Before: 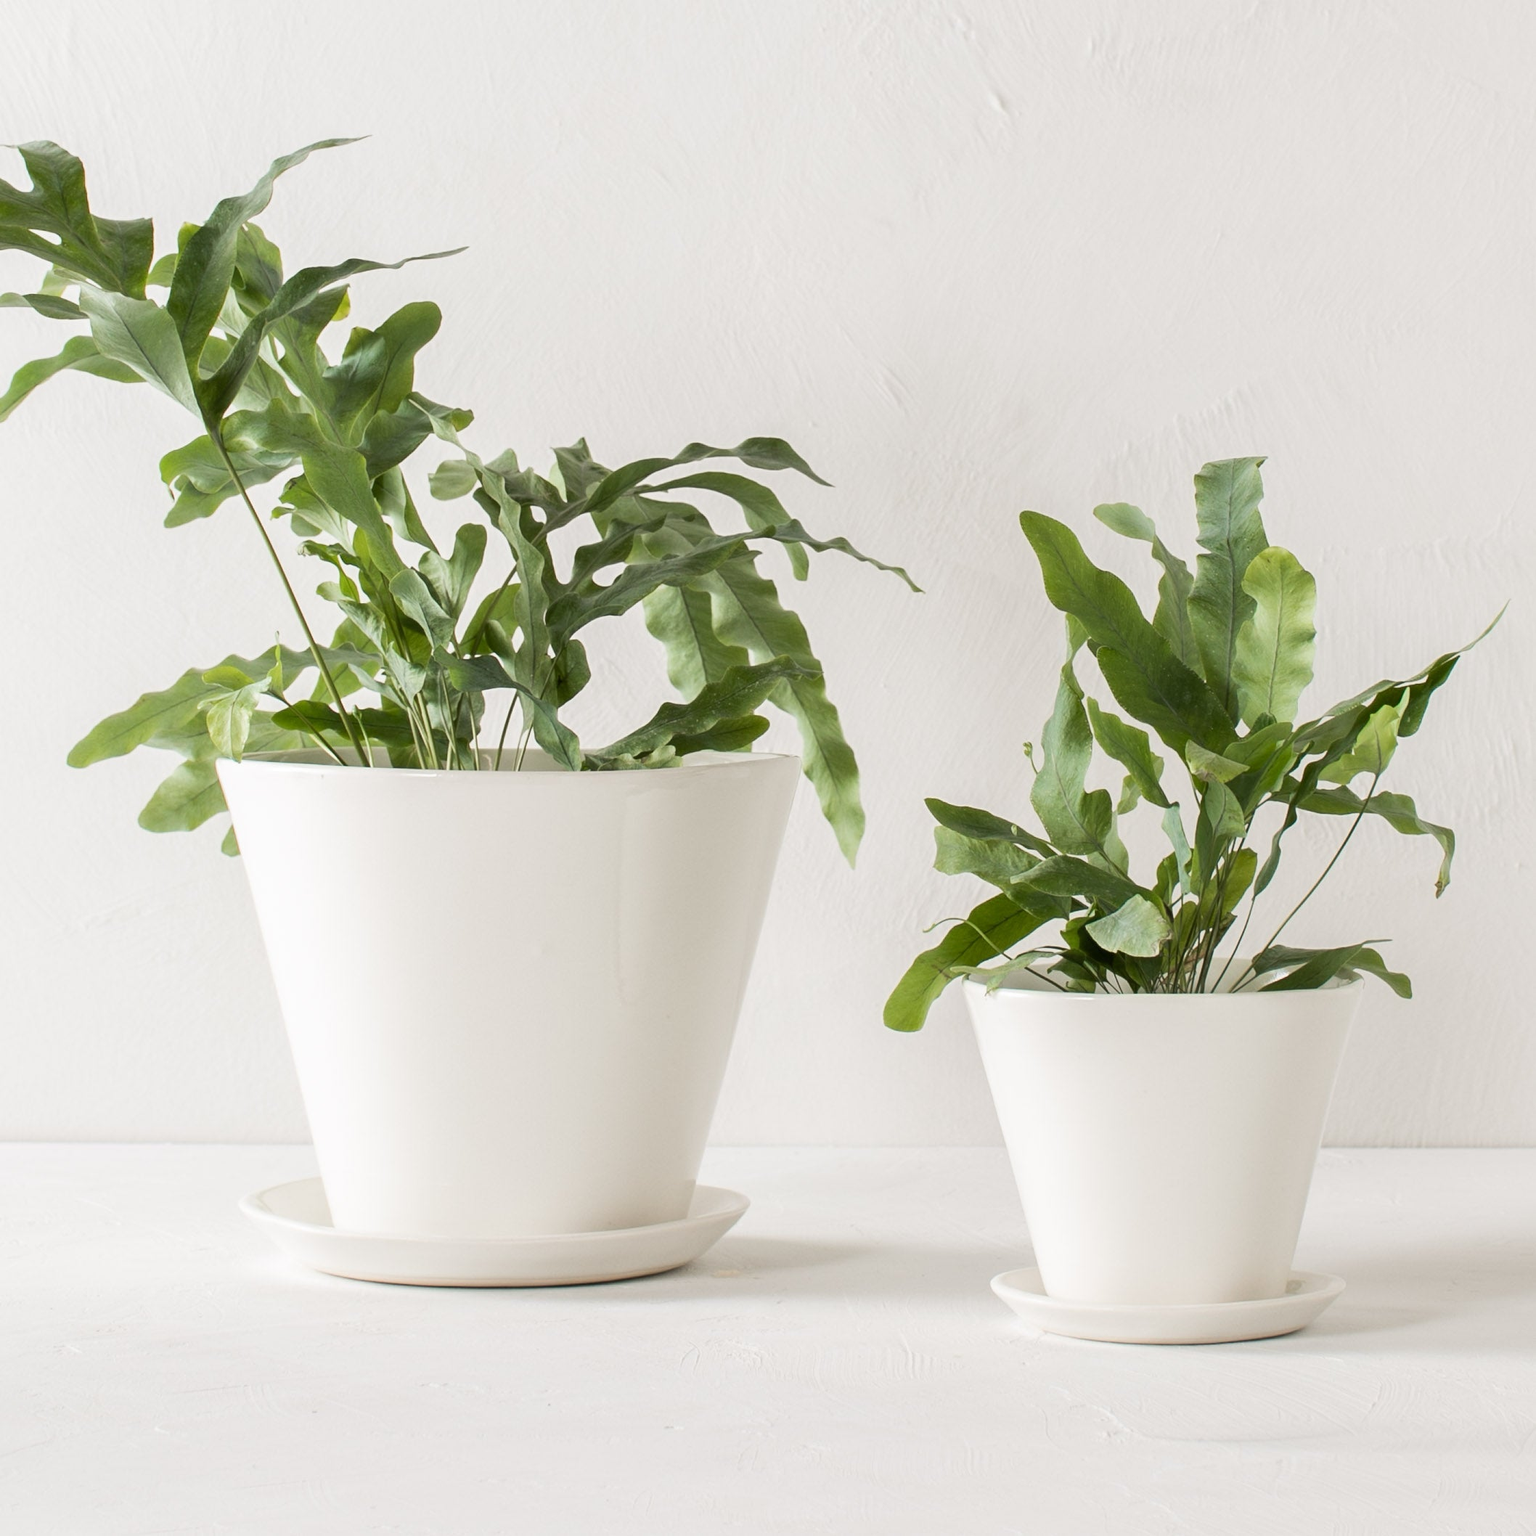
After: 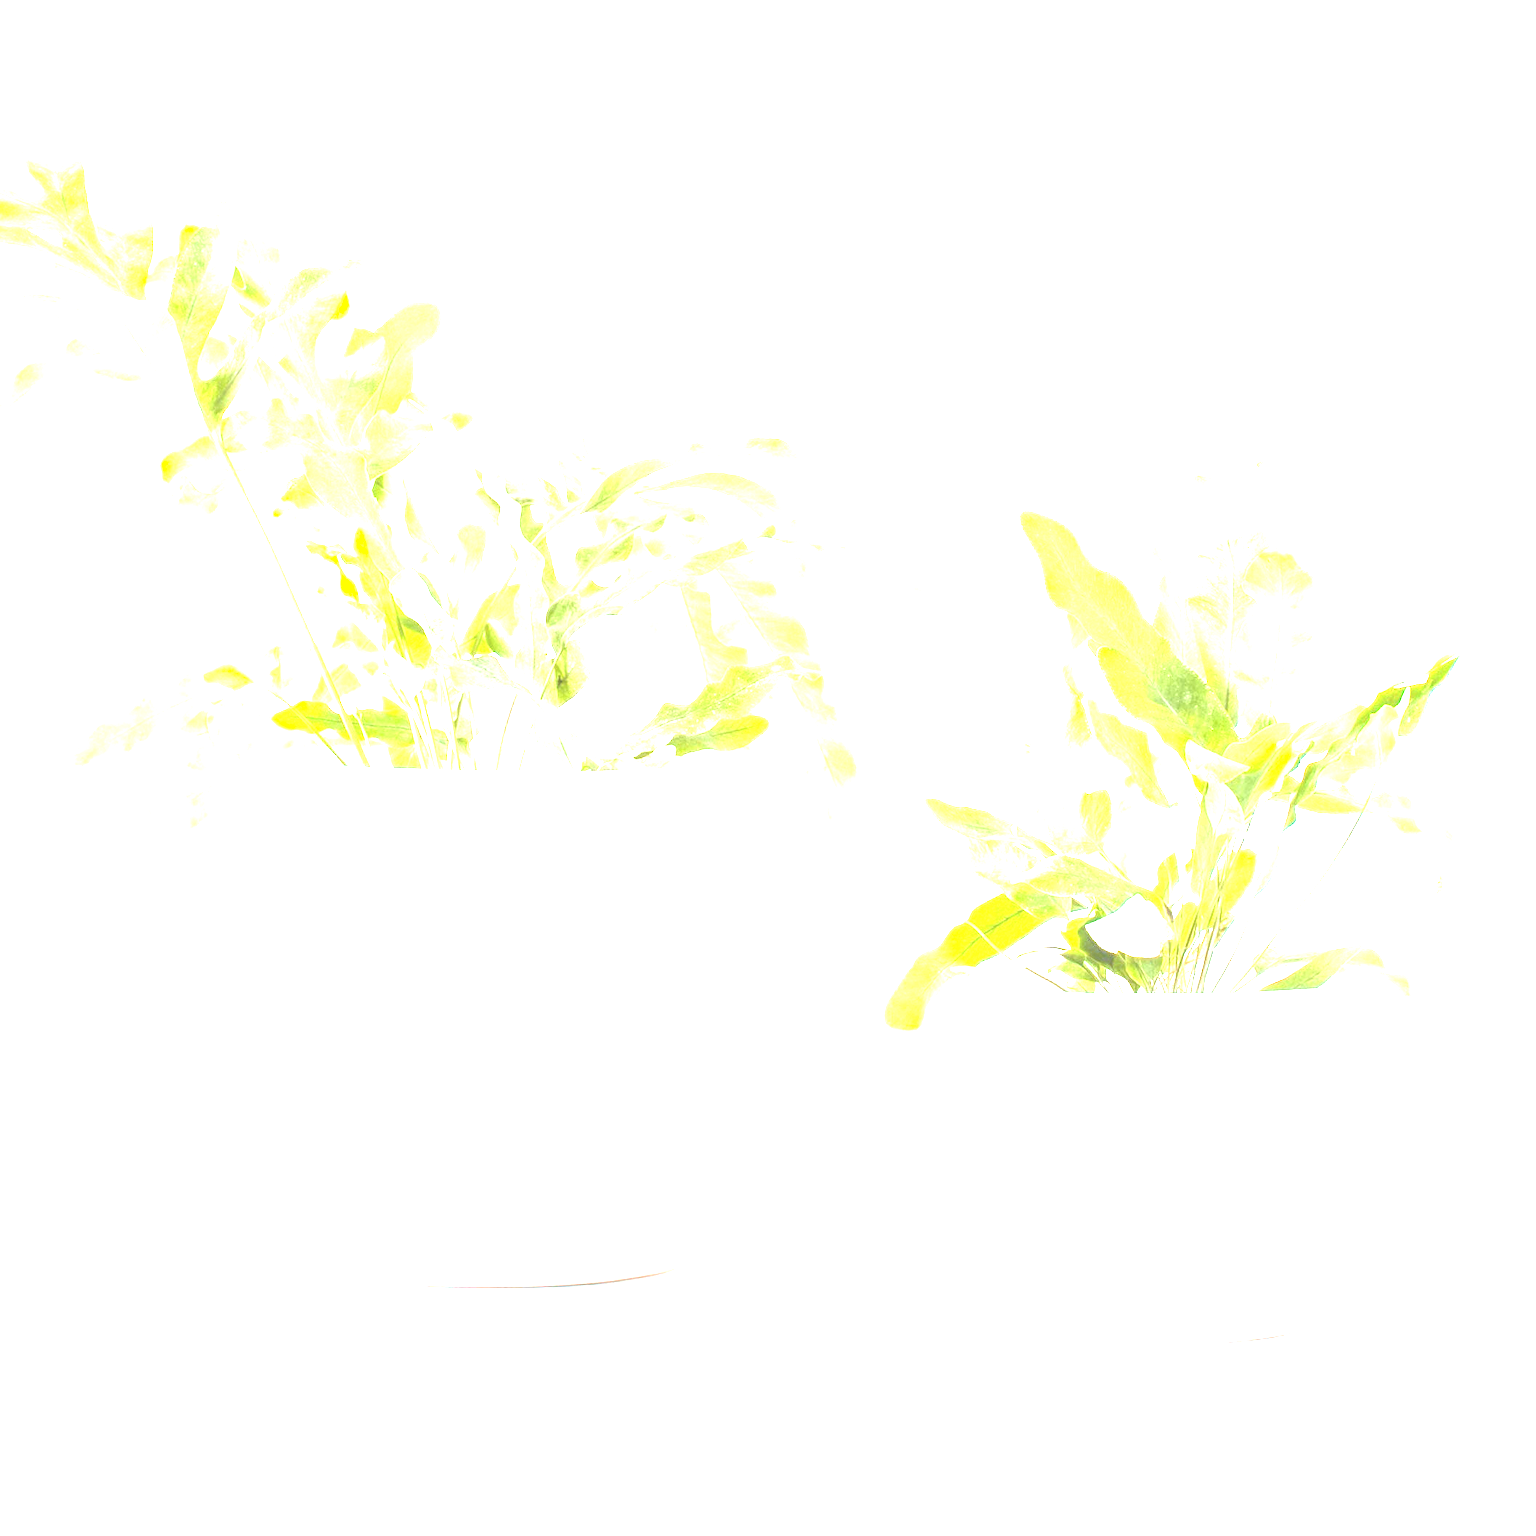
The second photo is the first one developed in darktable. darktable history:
exposure: black level correction 0, exposure 4 EV, compensate exposure bias true, compensate highlight preservation false
local contrast: on, module defaults
contrast brightness saturation: contrast -0.28
white balance: red 1.066, blue 1.119
